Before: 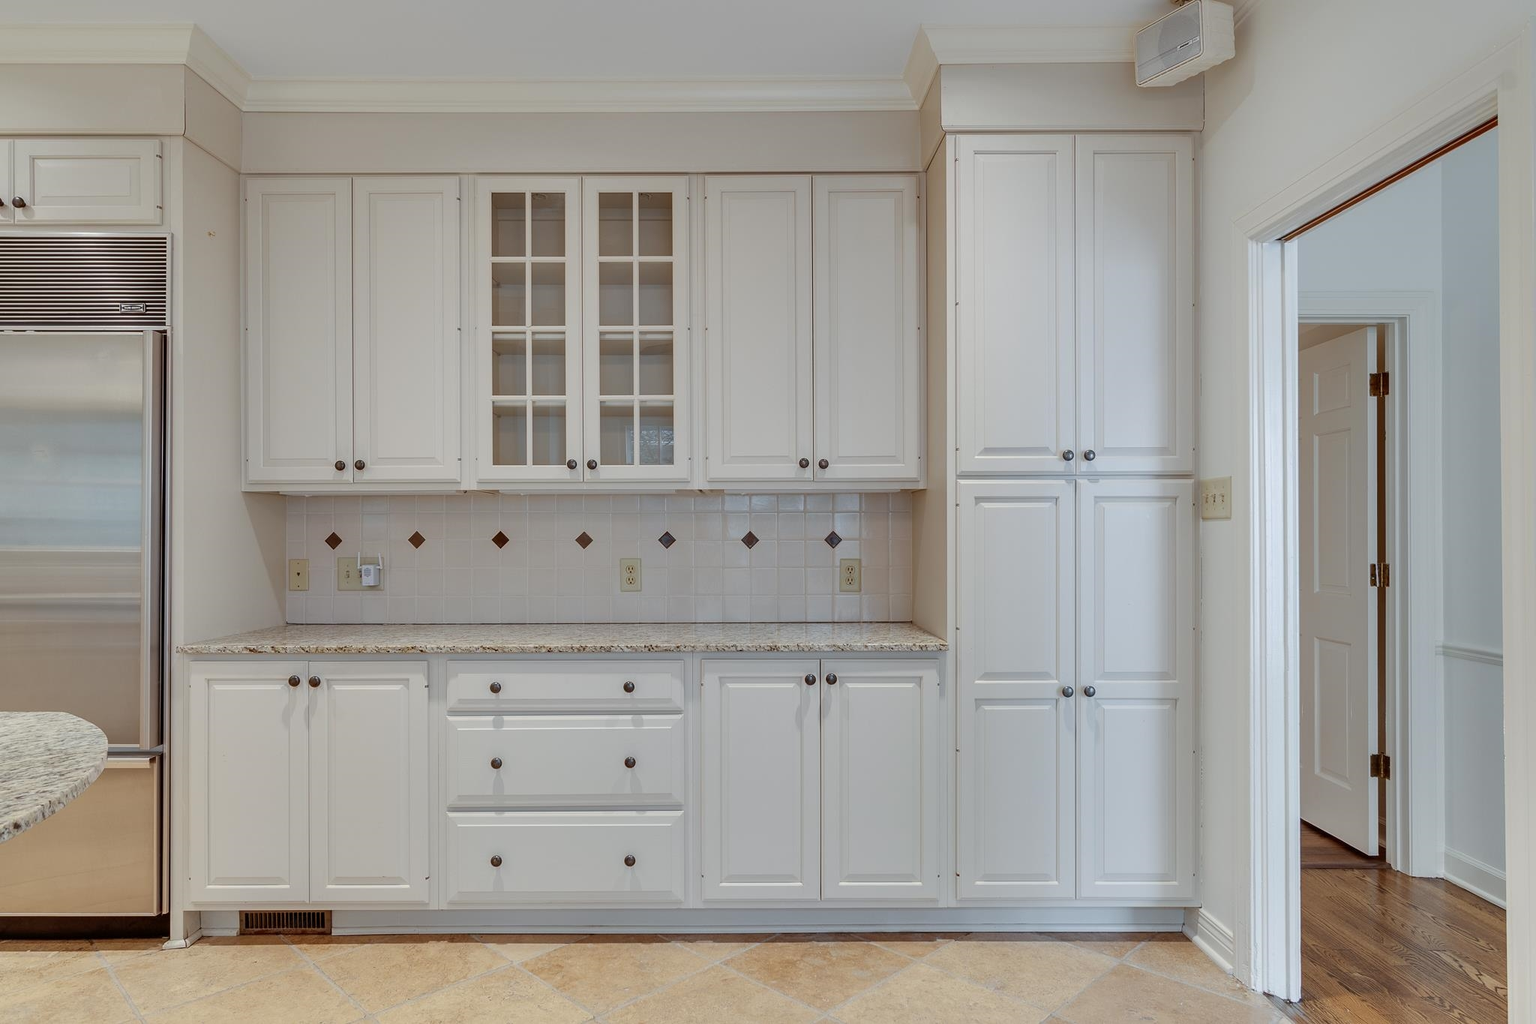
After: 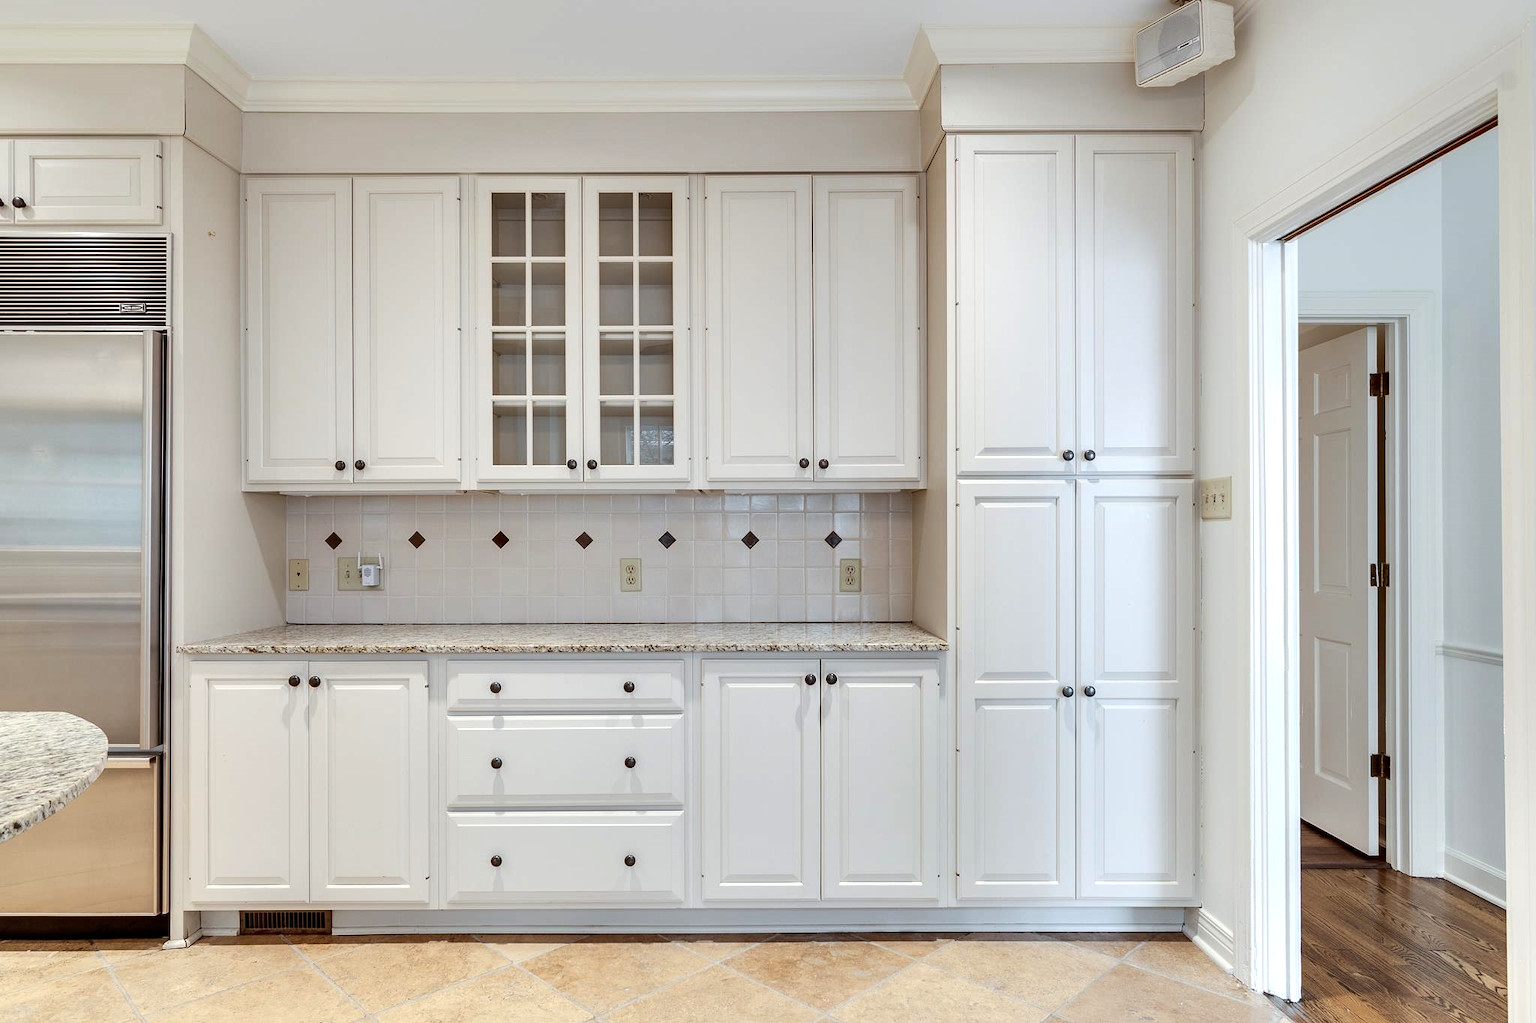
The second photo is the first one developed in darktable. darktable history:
tone equalizer: -8 EV -0.711 EV, -7 EV -0.693 EV, -6 EV -0.566 EV, -5 EV -0.375 EV, -3 EV 0.4 EV, -2 EV 0.6 EV, -1 EV 0.682 EV, +0 EV 0.75 EV, edges refinement/feathering 500, mask exposure compensation -1.57 EV, preserve details no
contrast equalizer: y [[0.439, 0.44, 0.442, 0.457, 0.493, 0.498], [0.5 ×6], [0.5 ×6], [0 ×6], [0 ×6]], mix -0.19
